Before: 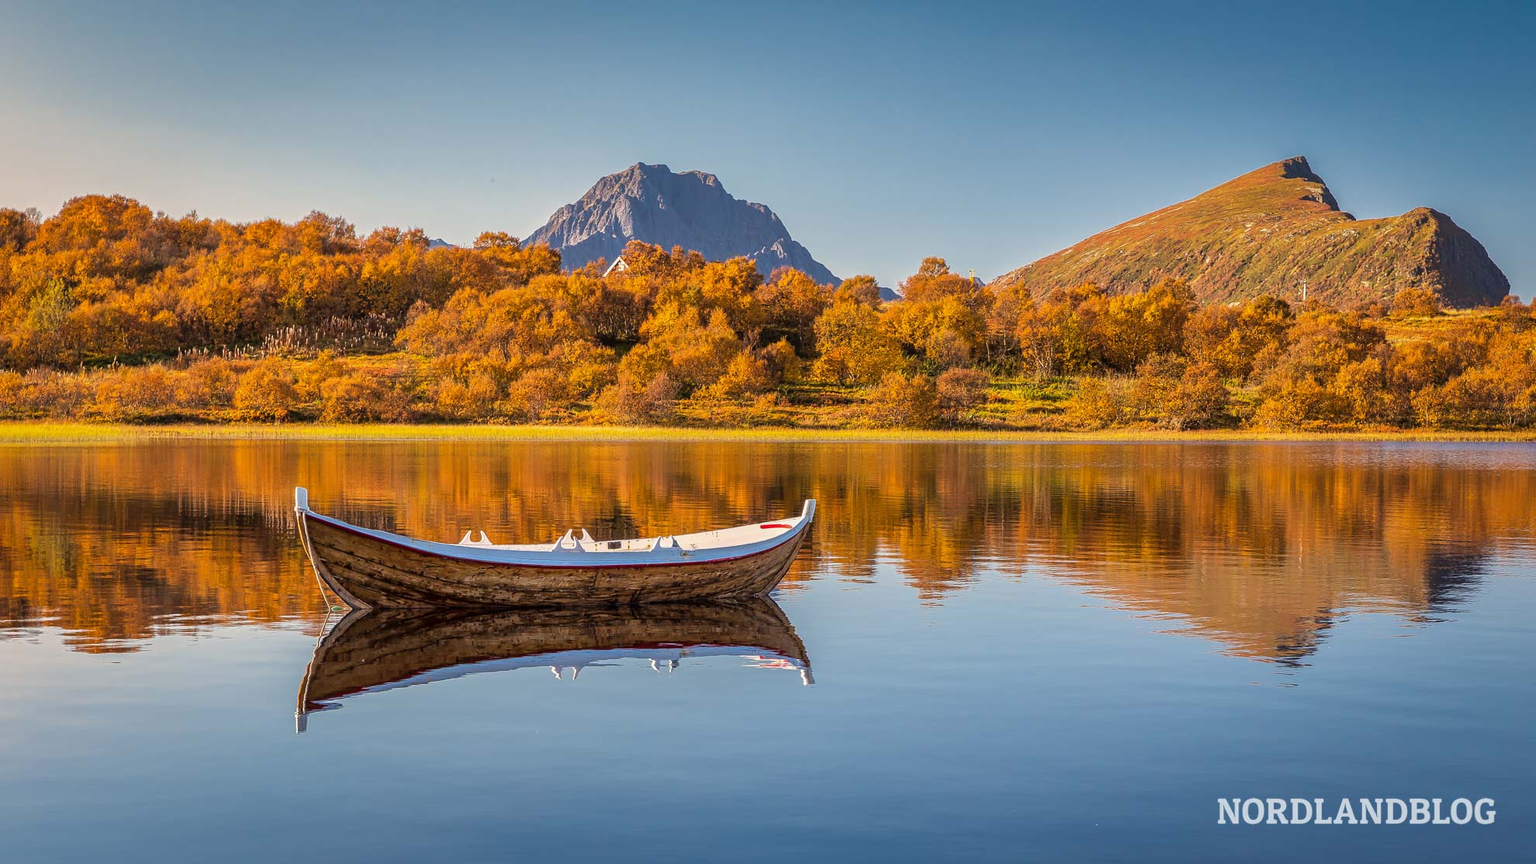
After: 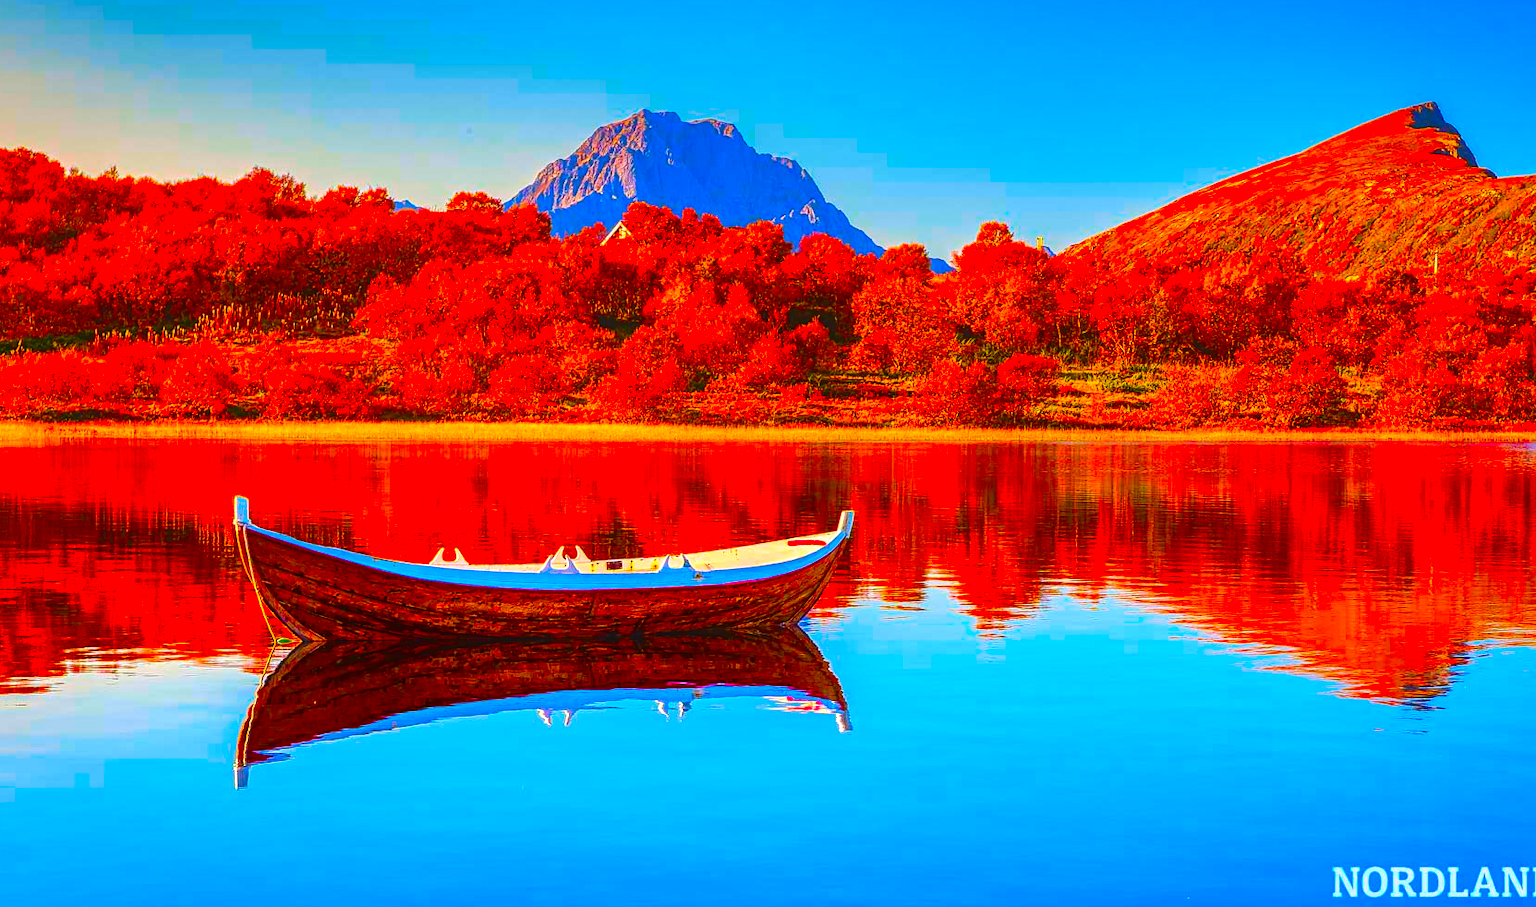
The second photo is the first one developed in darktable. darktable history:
shadows and highlights: soften with gaussian
color balance rgb: perceptual saturation grading › global saturation 45%, perceptual saturation grading › highlights -25%, perceptual saturation grading › shadows 50%, perceptual brilliance grading › global brilliance 3%, global vibrance 3%
tone equalizer: -8 EV -0.75 EV, -7 EV -0.7 EV, -6 EV -0.6 EV, -5 EV -0.4 EV, -3 EV 0.4 EV, -2 EV 0.6 EV, -1 EV 0.7 EV, +0 EV 0.75 EV, edges refinement/feathering 500, mask exposure compensation -1.57 EV, preserve details no
crop: left 6.446%, top 8.188%, right 9.538%, bottom 3.548%
color correction: saturation 3
graduated density: on, module defaults
white balance: red 1, blue 1
contrast equalizer: y [[0.439, 0.44, 0.442, 0.457, 0.493, 0.498], [0.5 ×6], [0.5 ×6], [0 ×6], [0 ×6]]
